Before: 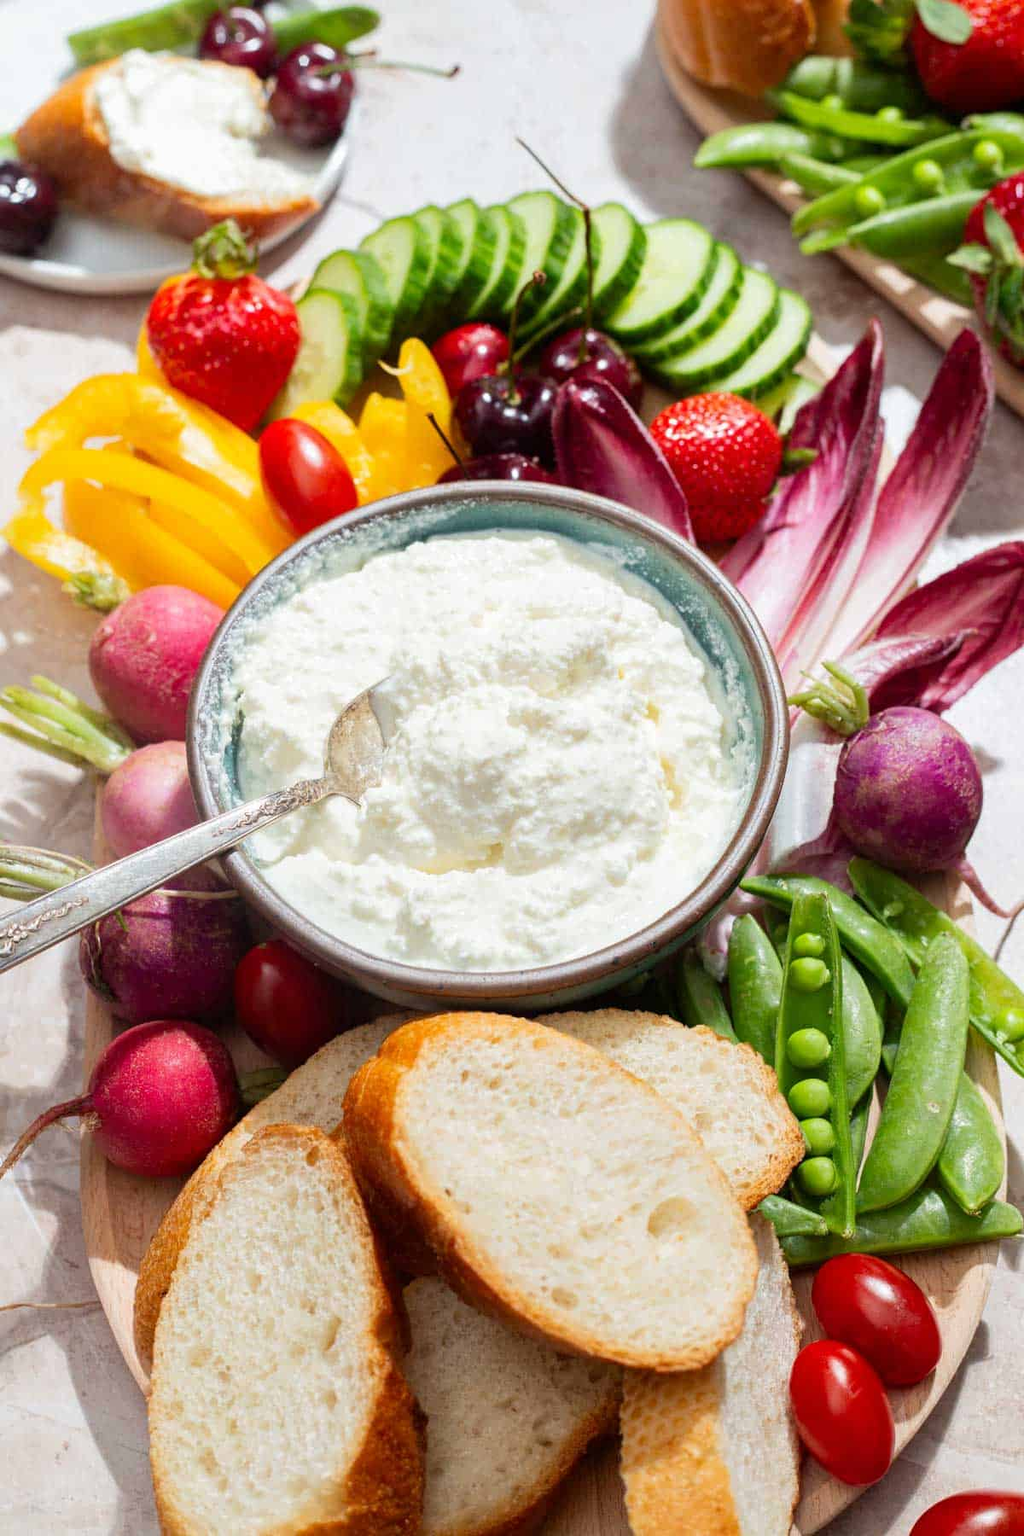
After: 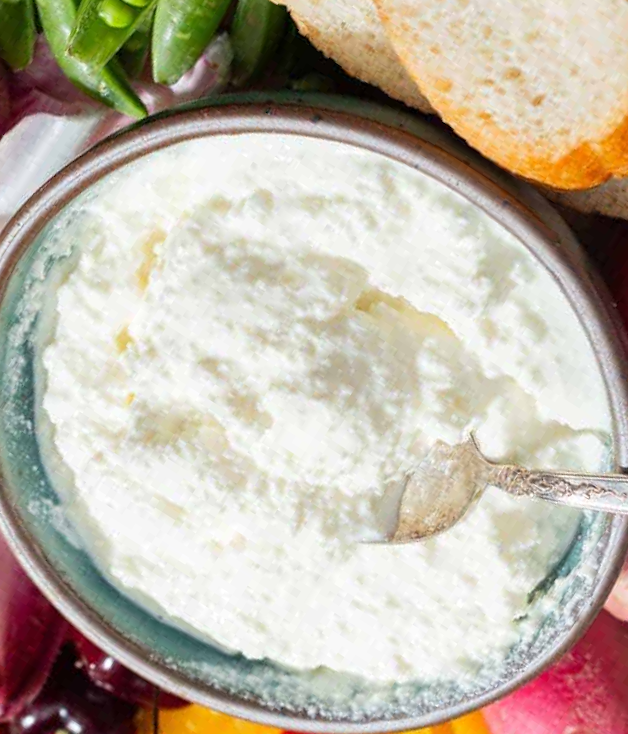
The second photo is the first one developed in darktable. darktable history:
crop and rotate: angle 147.39°, left 9.157%, top 15.679%, right 4.401%, bottom 16.971%
